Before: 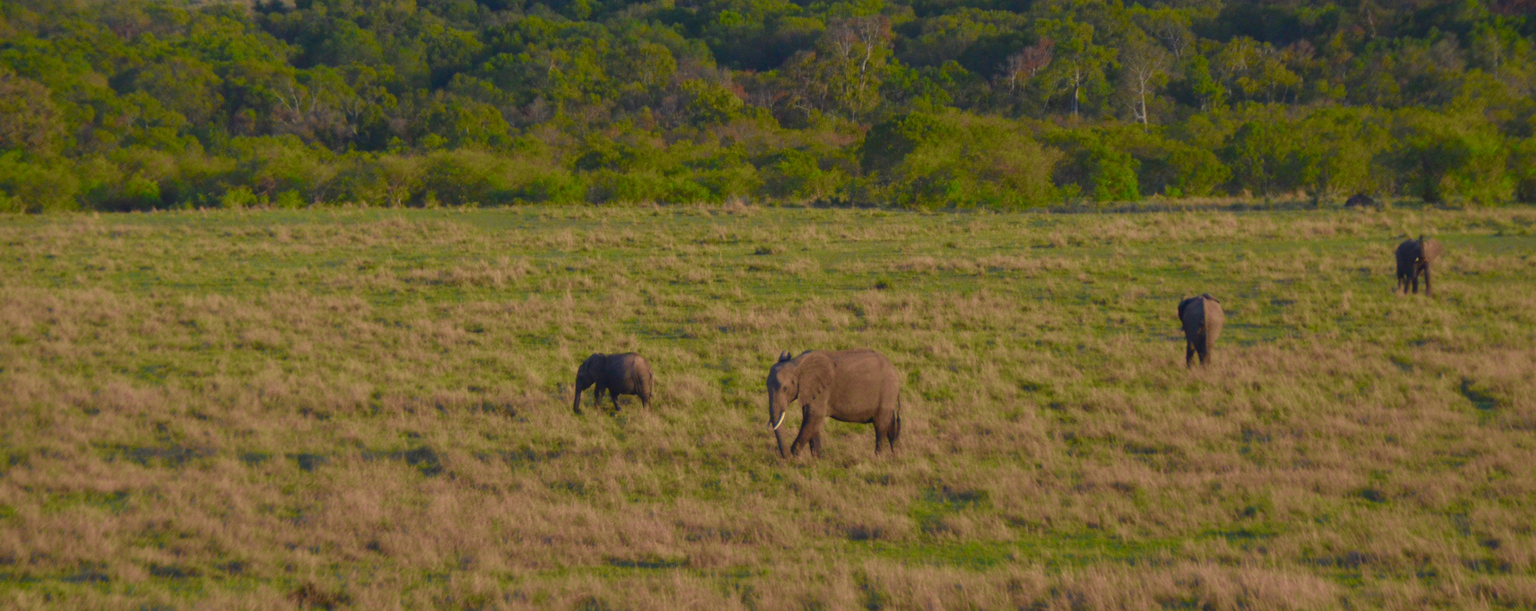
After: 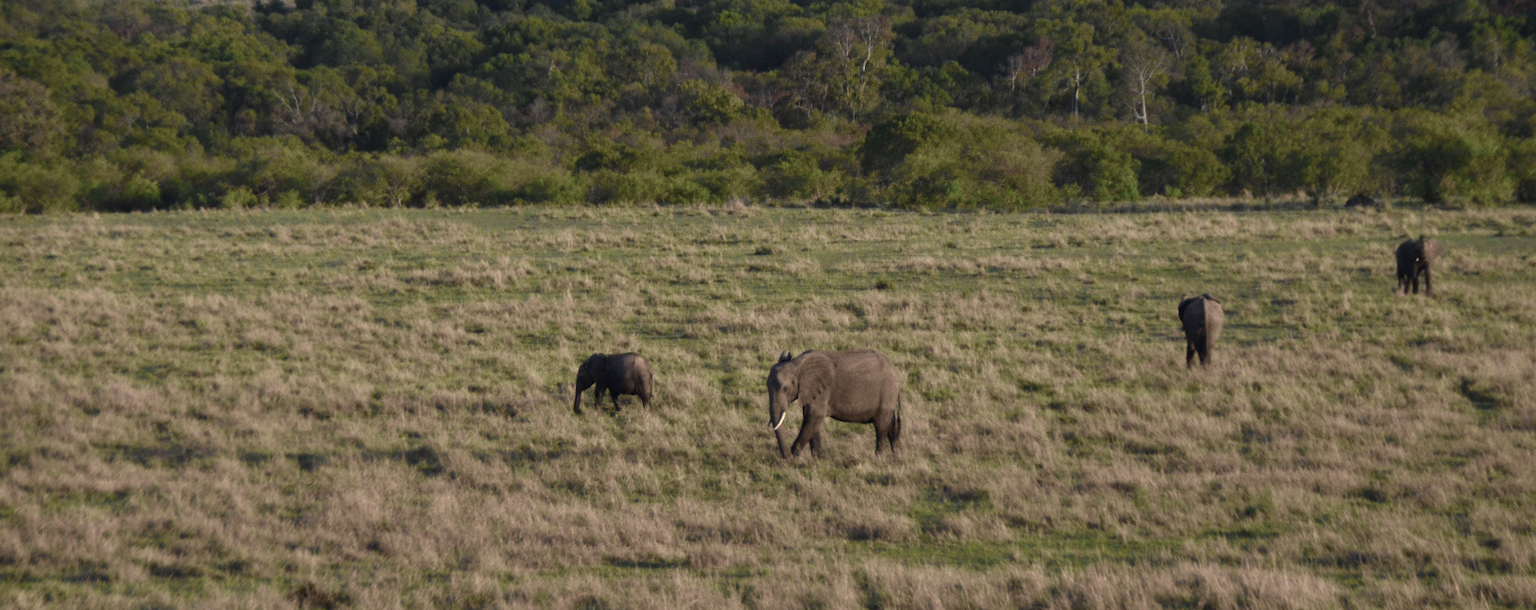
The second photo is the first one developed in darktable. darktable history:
tone equalizer: -8 EV -0.77 EV, -7 EV -0.699 EV, -6 EV -0.583 EV, -5 EV -0.39 EV, -3 EV 0.366 EV, -2 EV 0.6 EV, -1 EV 0.679 EV, +0 EV 0.747 EV, edges refinement/feathering 500, mask exposure compensation -1.57 EV, preserve details no
color zones: curves: ch1 [(0, 0.292) (0.001, 0.292) (0.2, 0.264) (0.4, 0.248) (0.6, 0.248) (0.8, 0.264) (0.999, 0.292) (1, 0.292)]
